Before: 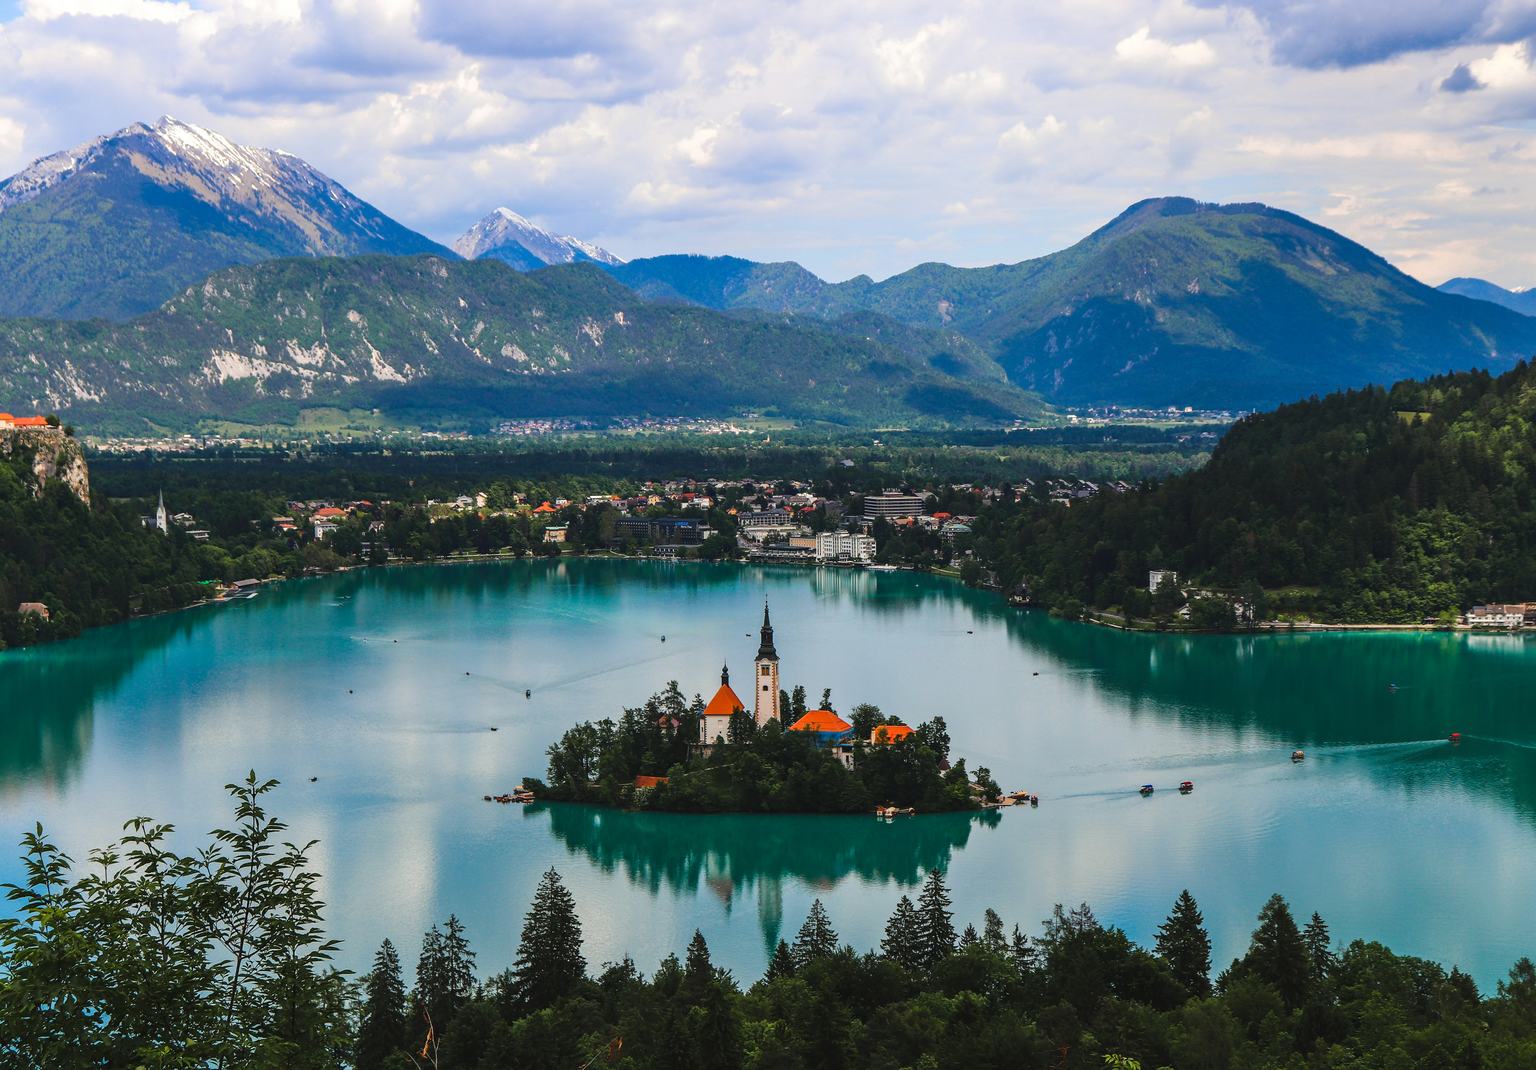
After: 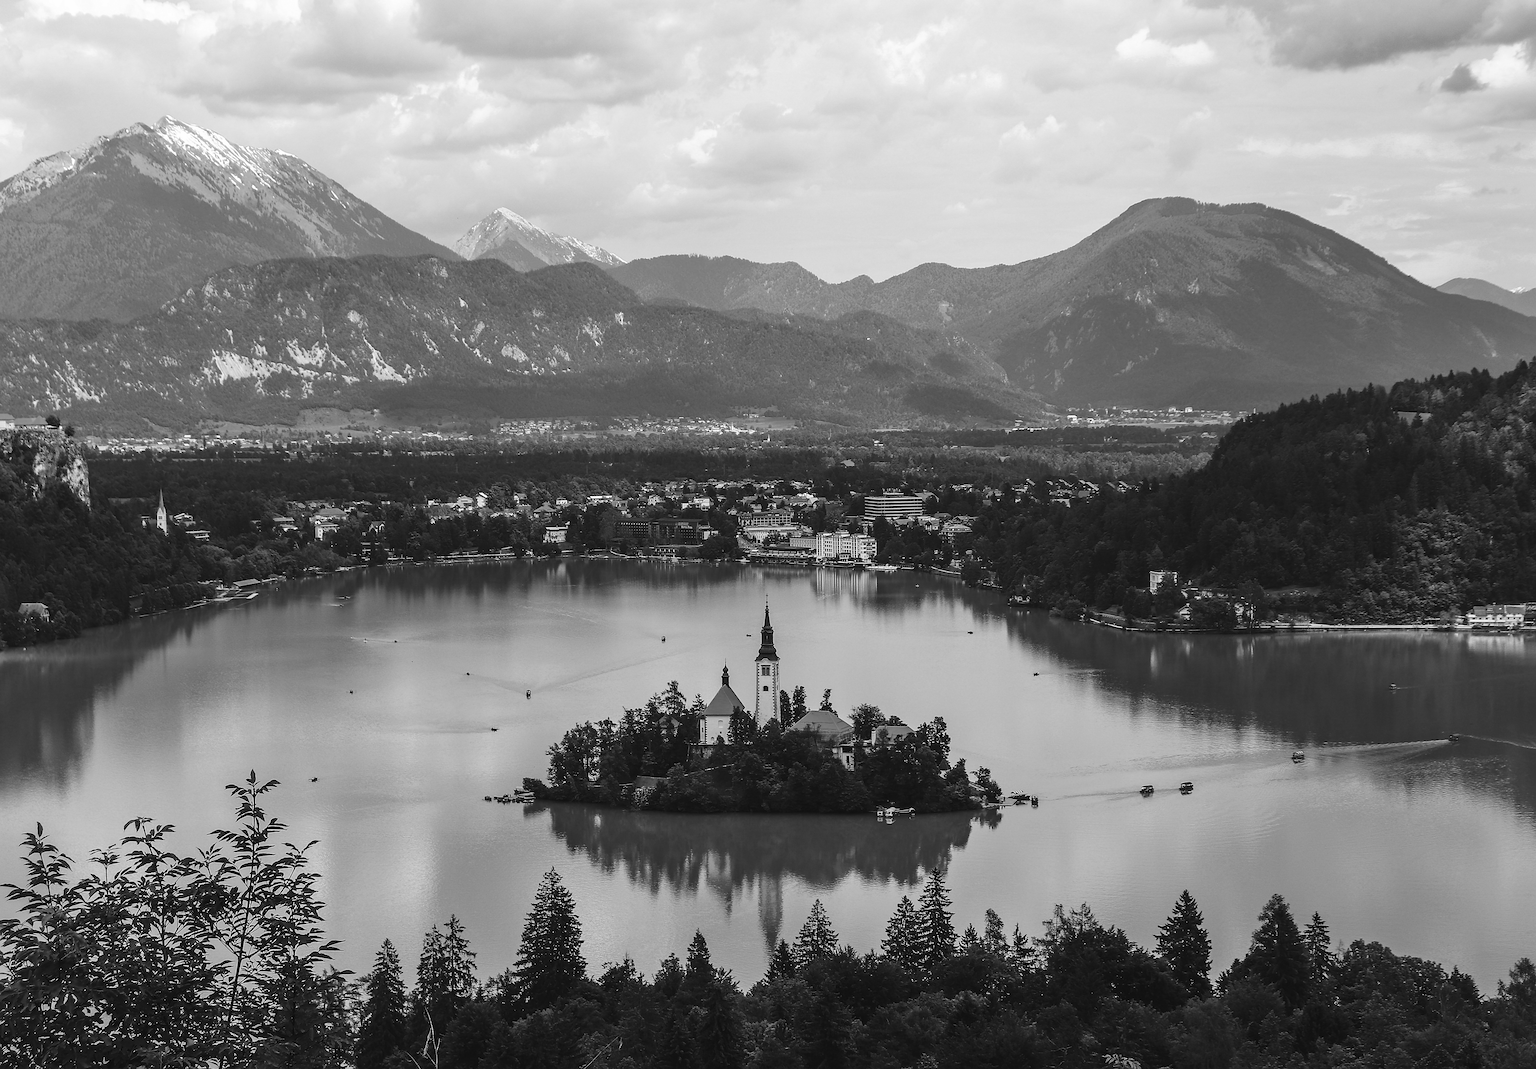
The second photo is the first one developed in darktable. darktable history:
color calibration: output gray [0.28, 0.41, 0.31, 0], x 0.367, y 0.379, temperature 4396.17 K
sharpen: on, module defaults
